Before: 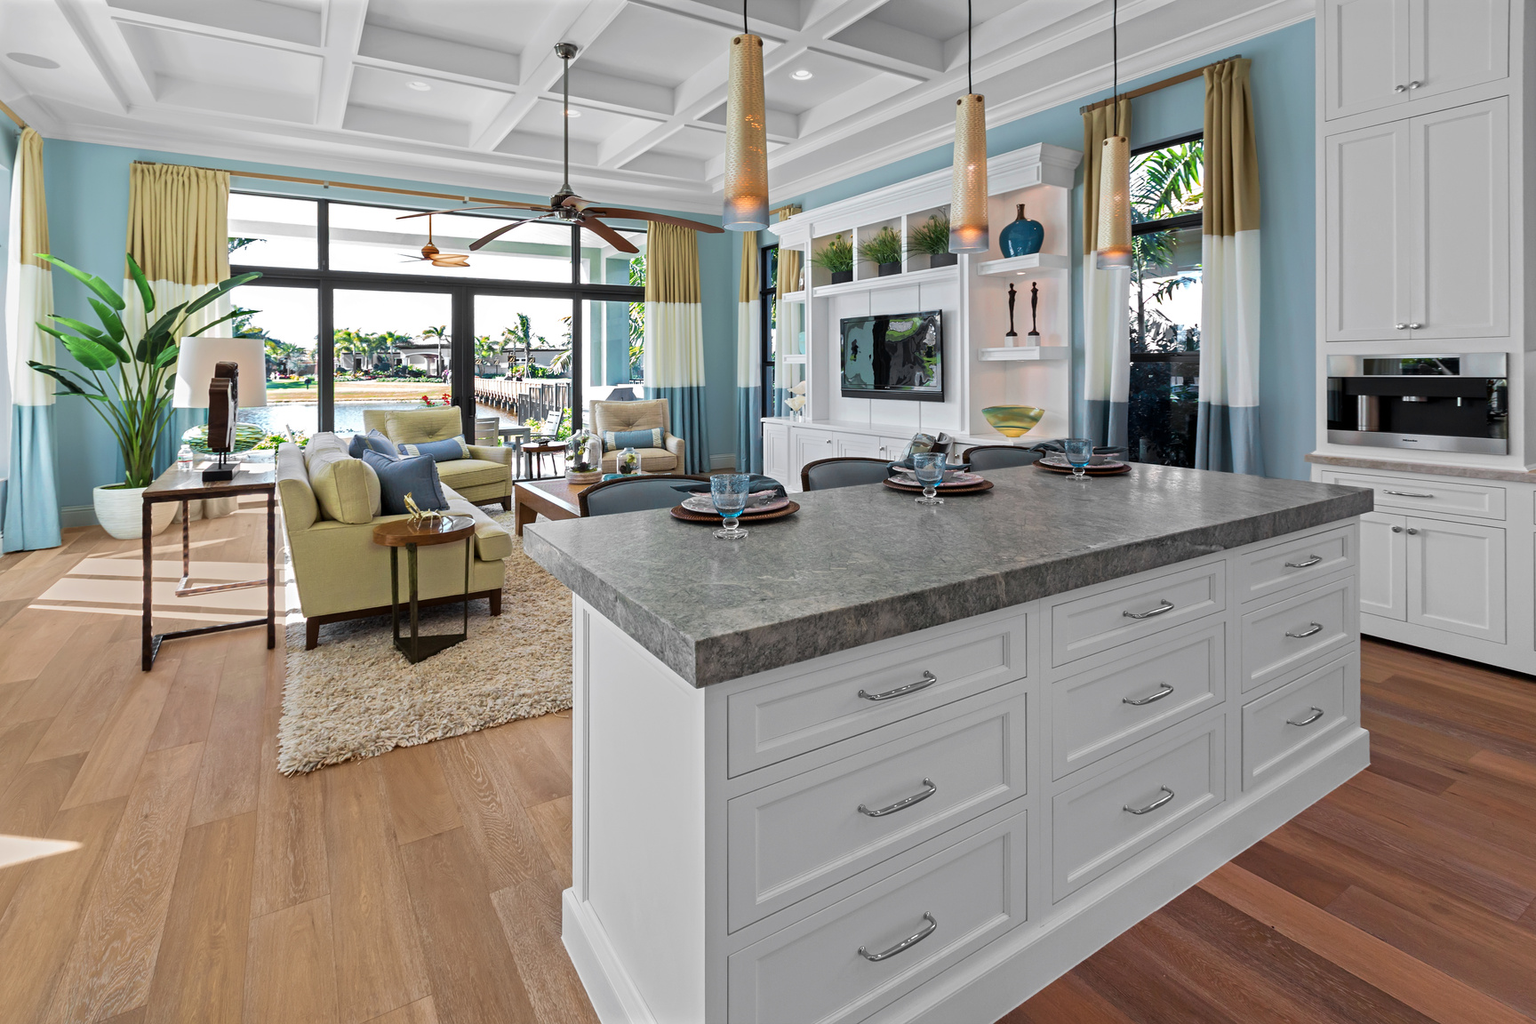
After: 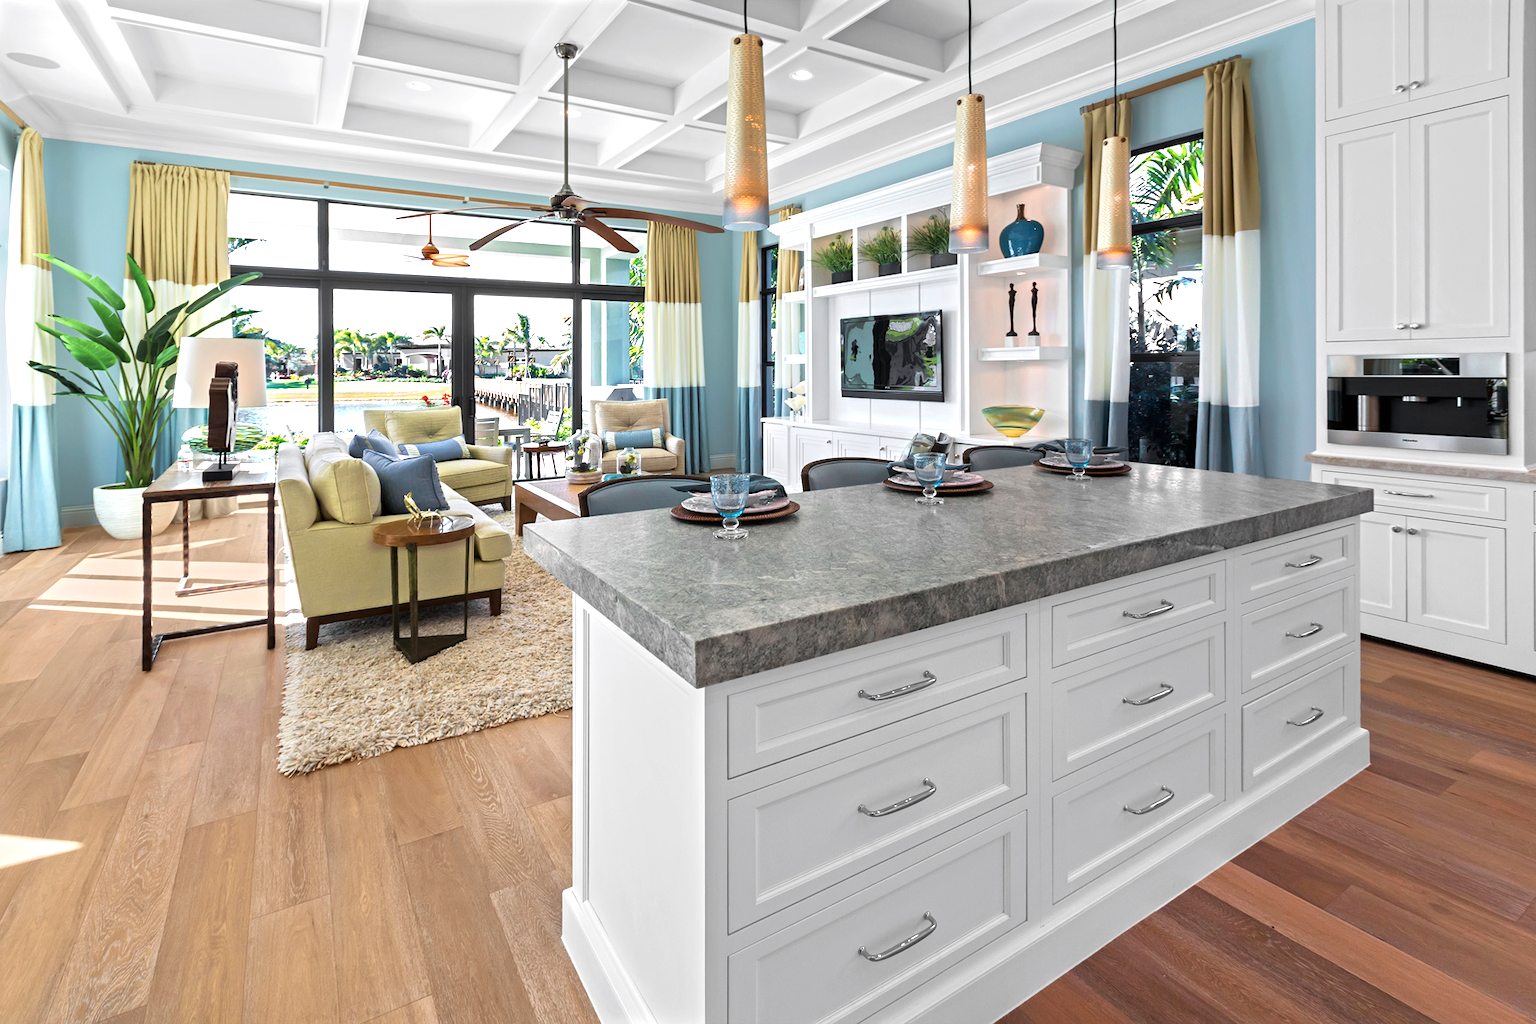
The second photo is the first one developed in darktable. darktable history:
exposure: black level correction 0, exposure 0.591 EV, compensate exposure bias true, compensate highlight preservation false
